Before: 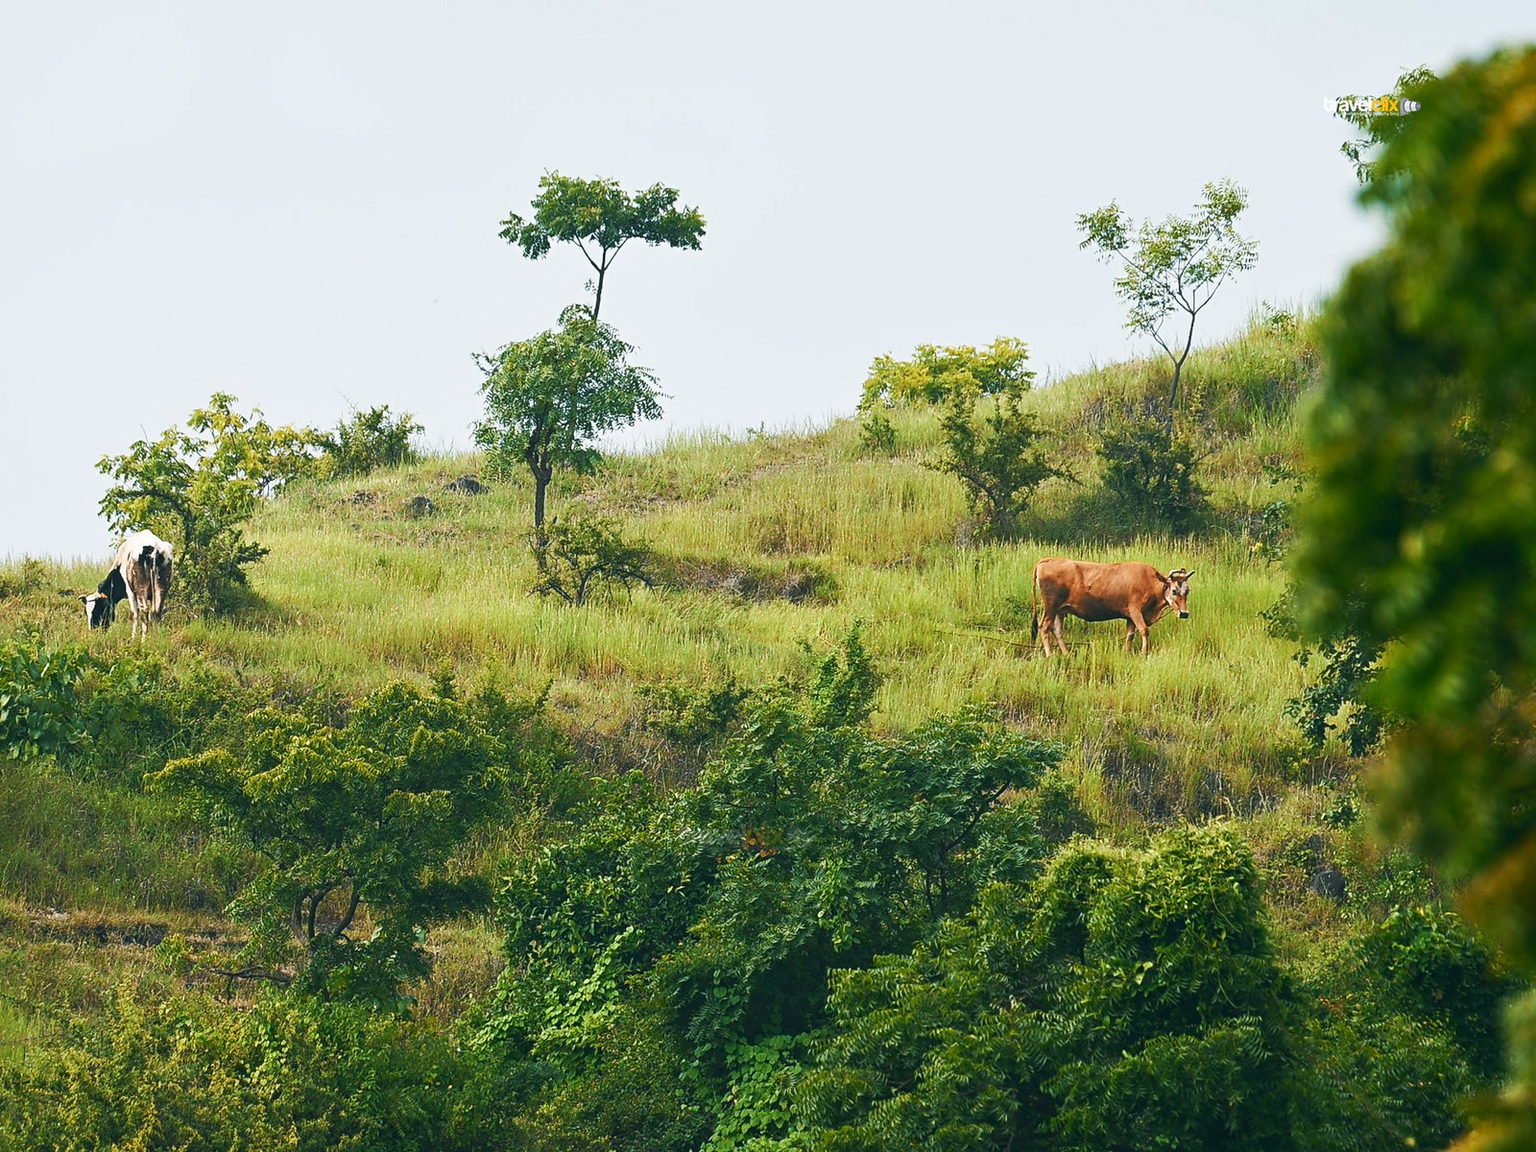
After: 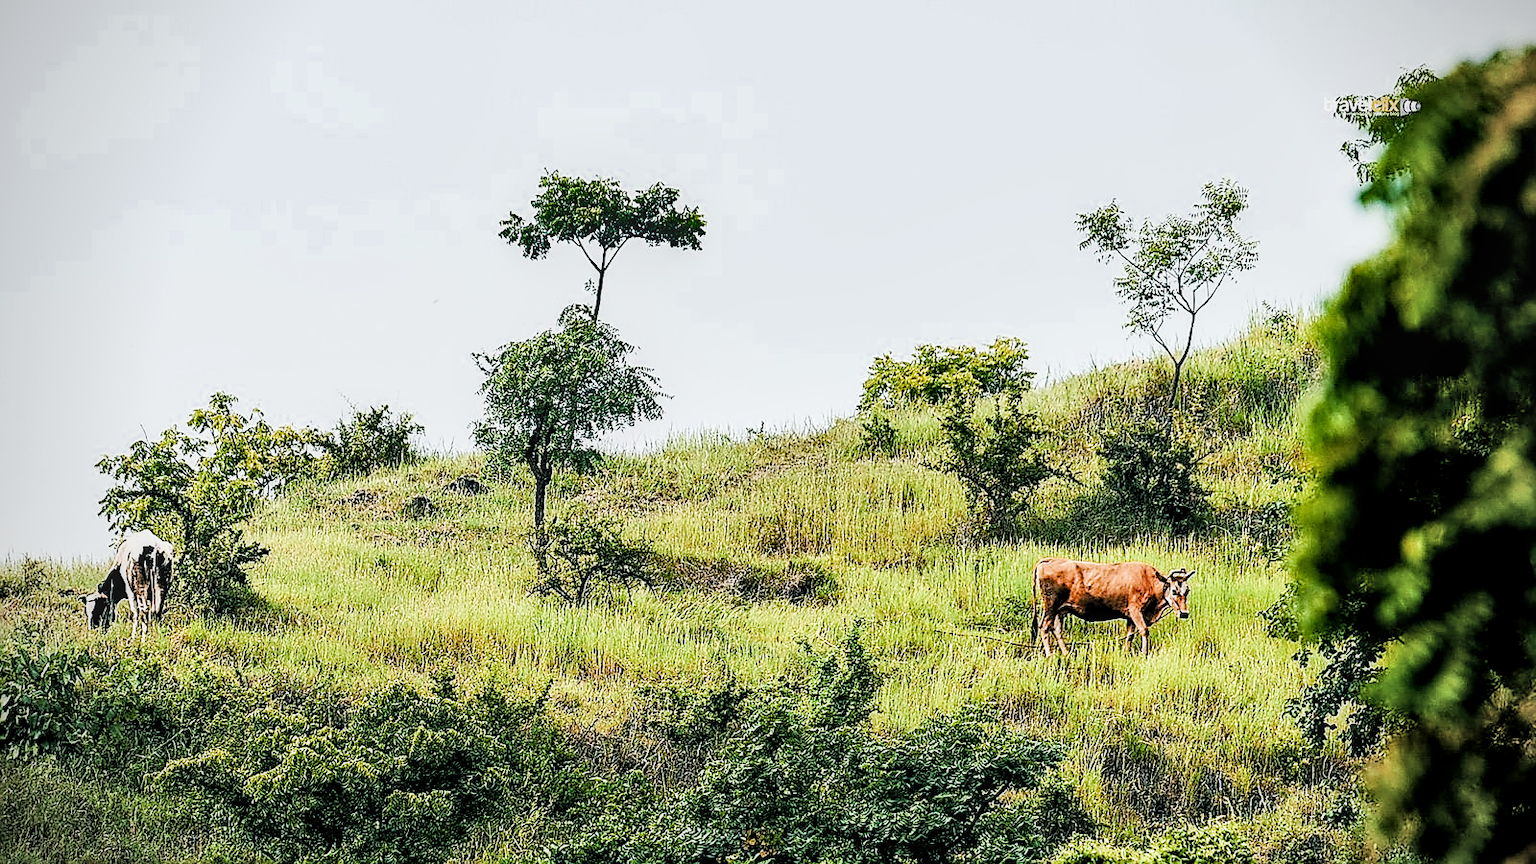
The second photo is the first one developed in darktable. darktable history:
vignetting: unbound false
shadows and highlights: radius 116.45, shadows 41.97, highlights -61.8, soften with gaussian
tone equalizer: -8 EV -0.726 EV, -7 EV -0.719 EV, -6 EV -0.635 EV, -5 EV -0.397 EV, -3 EV 0.403 EV, -2 EV 0.6 EV, -1 EV 0.675 EV, +0 EV 0.746 EV, edges refinement/feathering 500, mask exposure compensation -1.57 EV, preserve details no
filmic rgb: black relative exposure -2.83 EV, white relative exposure 4.56 EV, hardness 1.74, contrast 1.258
local contrast: highlights 32%, detail 135%
sharpen: radius 1.414, amount 1.244, threshold 0.669
crop: bottom 24.98%
color balance rgb: power › luminance 1.558%, perceptual saturation grading › global saturation 0.53%, perceptual saturation grading › highlights -14.598%, perceptual saturation grading › shadows 24.028%, perceptual brilliance grading › global brilliance 20.595%
